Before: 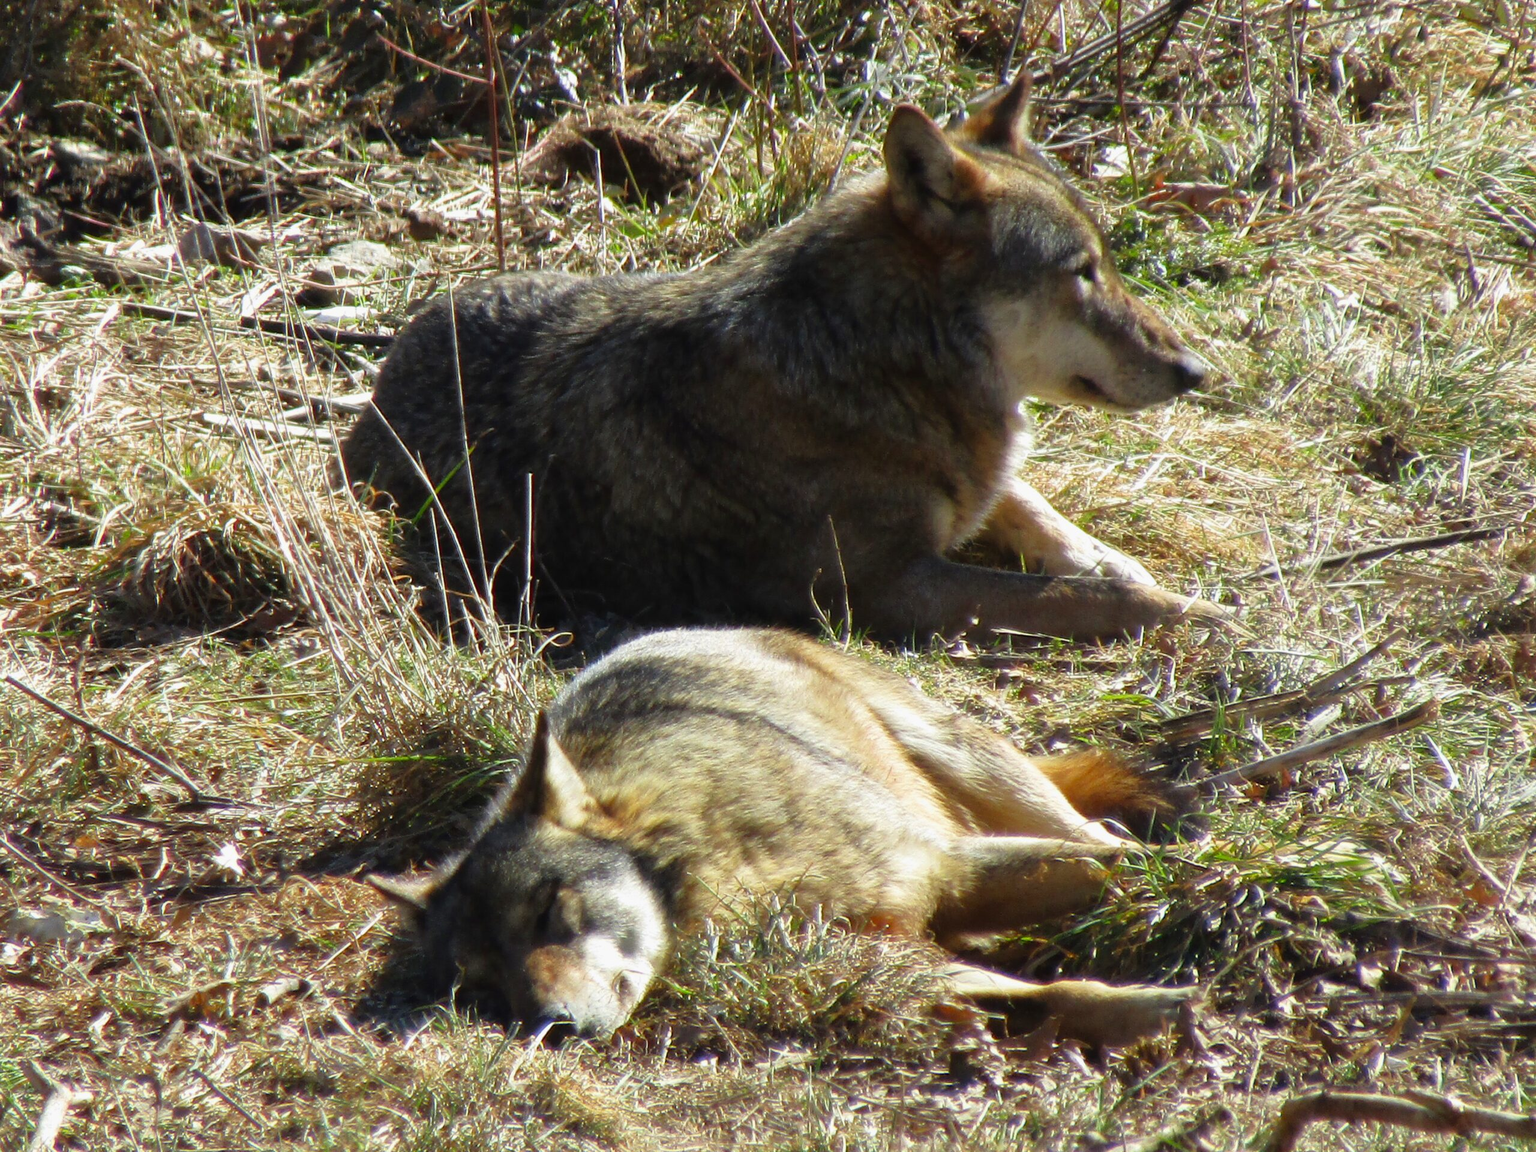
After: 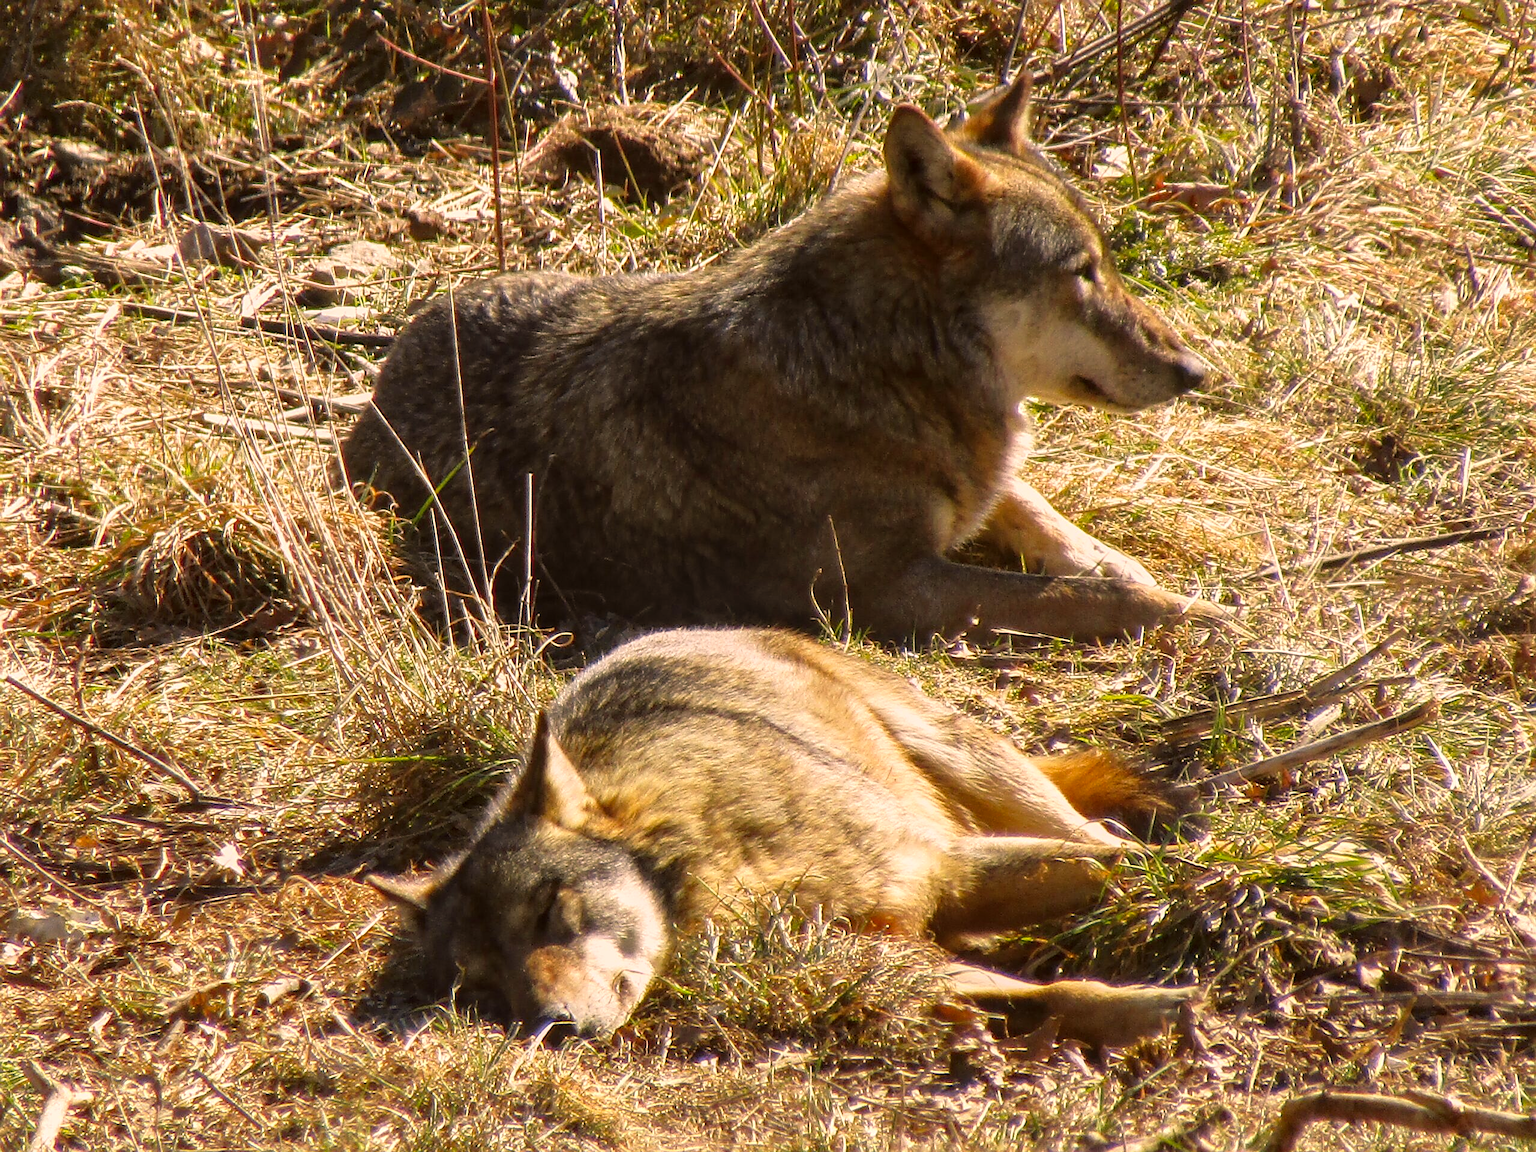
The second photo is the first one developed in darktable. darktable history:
sharpen: on, module defaults
local contrast: on, module defaults
color balance rgb: shadows lift › luminance -5%, shadows lift › chroma 1.1%, shadows lift › hue 219°, power › luminance 10%, power › chroma 2.83%, power › hue 60°, highlights gain › chroma 4.52%, highlights gain › hue 33.33°, saturation formula JzAzBz (2021)
